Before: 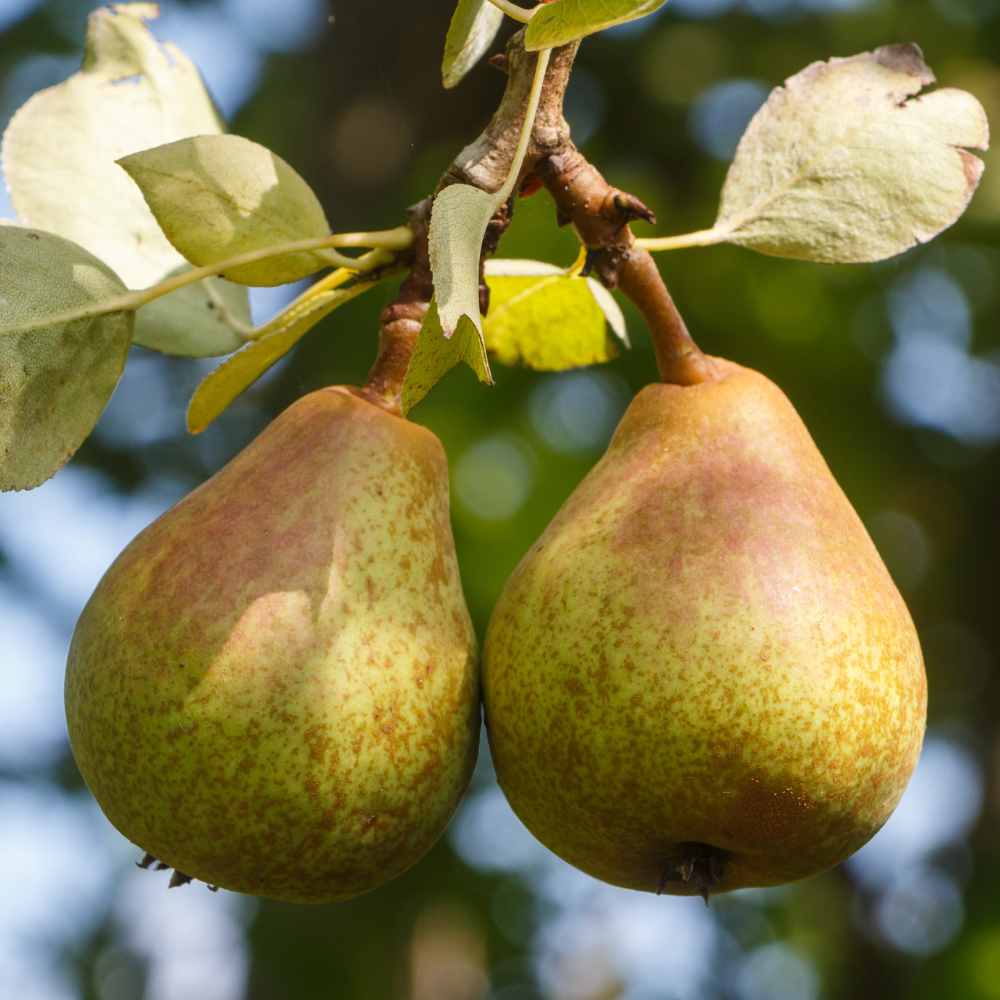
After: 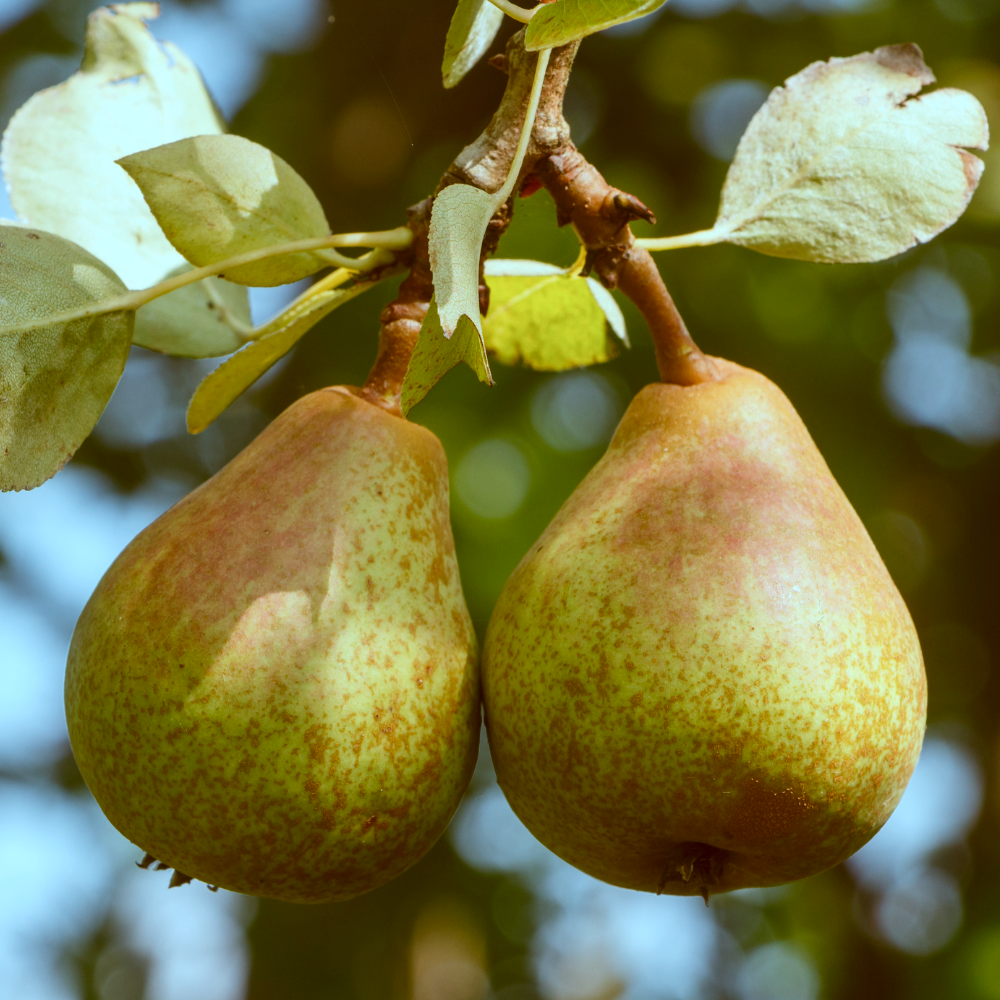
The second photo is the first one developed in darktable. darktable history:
tone equalizer: -7 EV 0.18 EV, -6 EV 0.12 EV, -5 EV 0.08 EV, -4 EV 0.04 EV, -2 EV -0.02 EV, -1 EV -0.04 EV, +0 EV -0.06 EV, luminance estimator HSV value / RGB max
color correction: highlights a* -14.62, highlights b* -16.22, shadows a* 10.12, shadows b* 29.4
